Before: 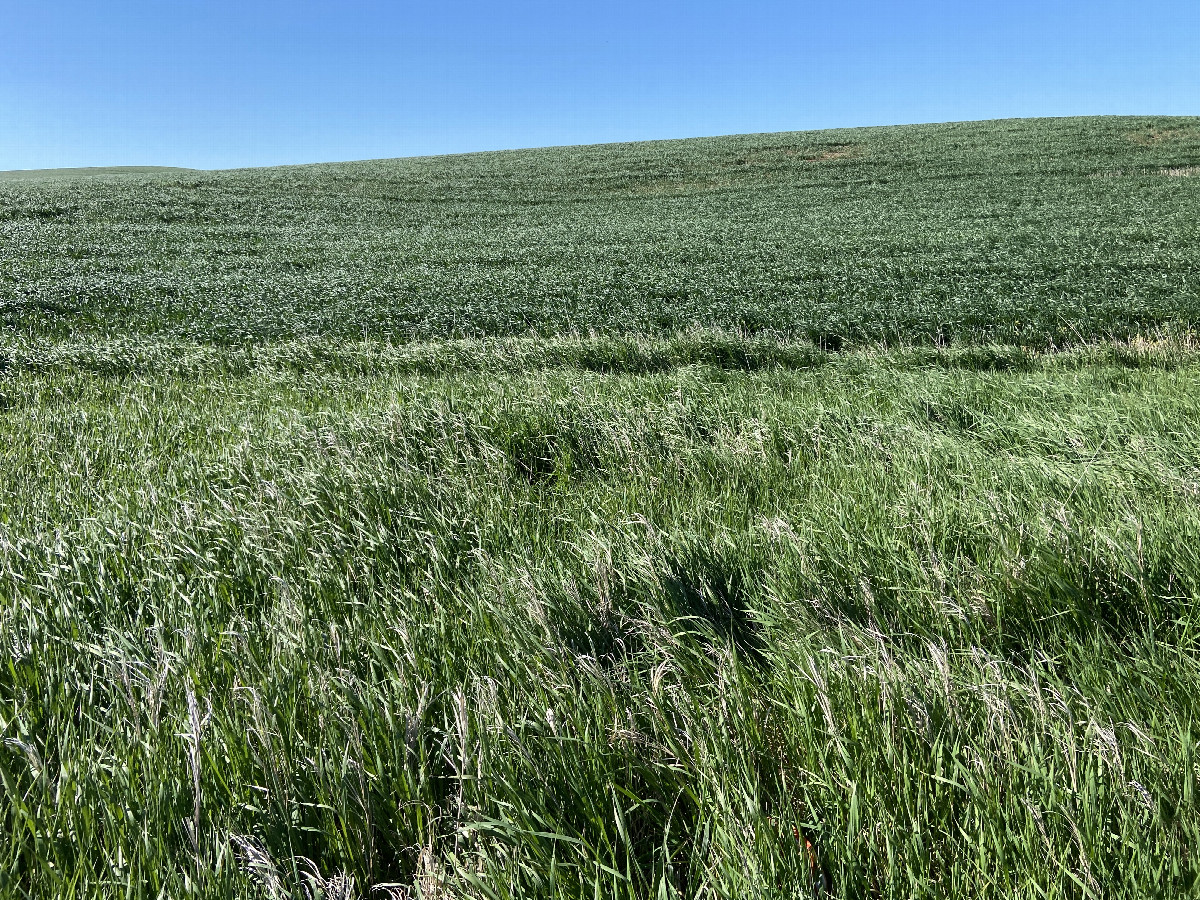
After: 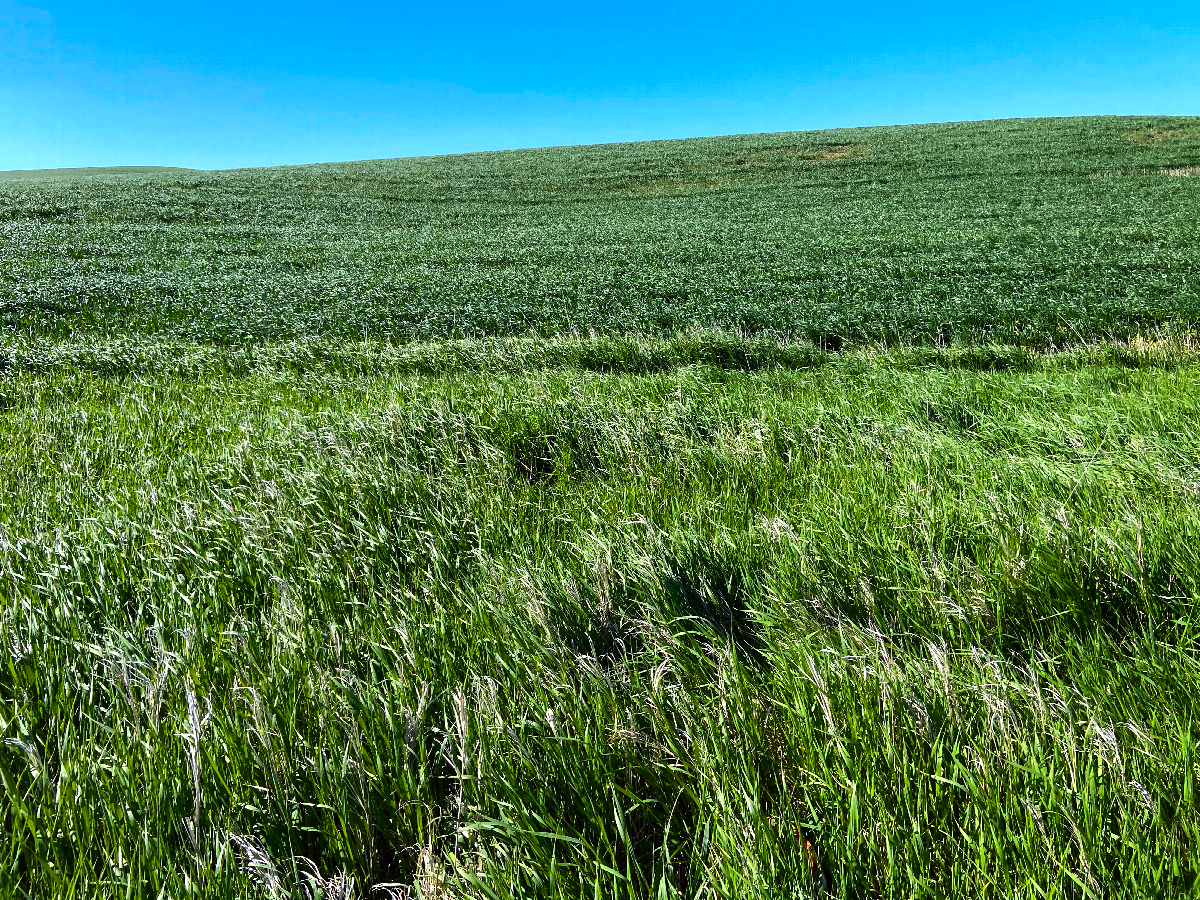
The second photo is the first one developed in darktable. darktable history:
color balance: lift [1, 1.001, 0.999, 1.001], gamma [1, 1.004, 1.007, 0.993], gain [1, 0.991, 0.987, 1.013], contrast 10%, output saturation 120%
white balance: red 0.978, blue 0.999
color balance rgb: perceptual saturation grading › global saturation 30%
